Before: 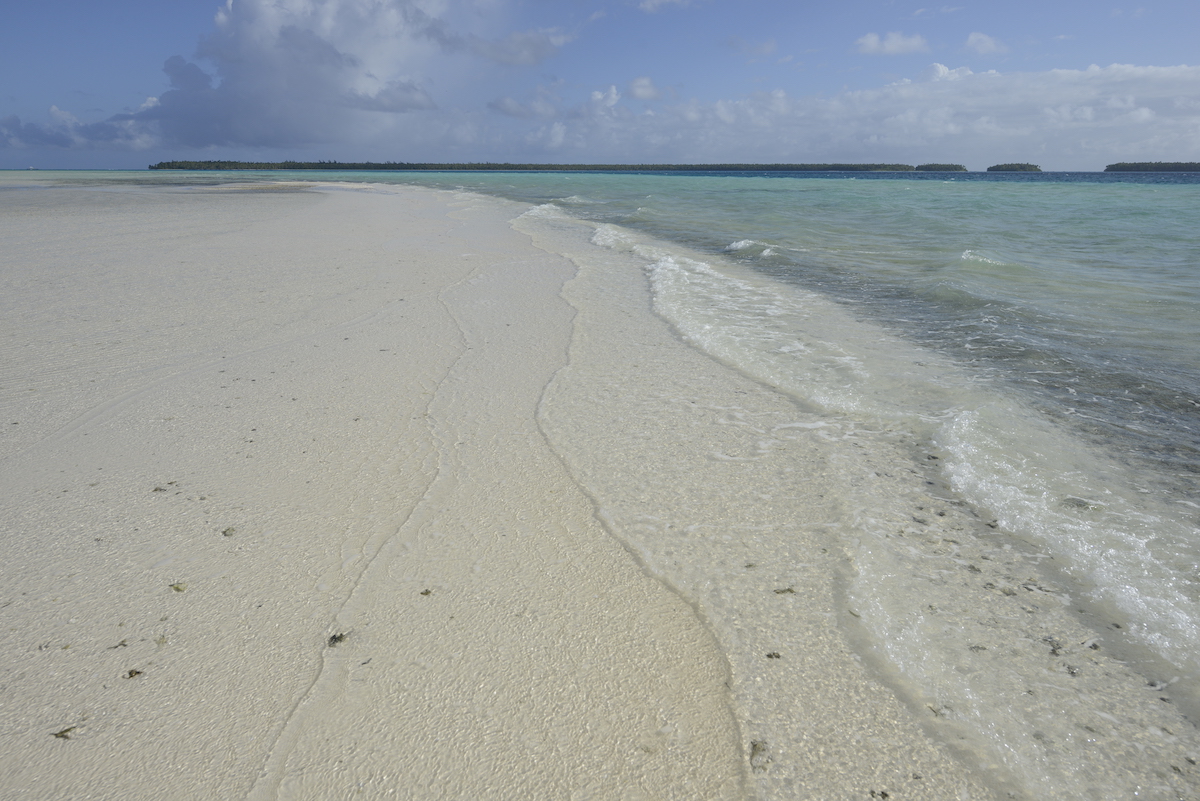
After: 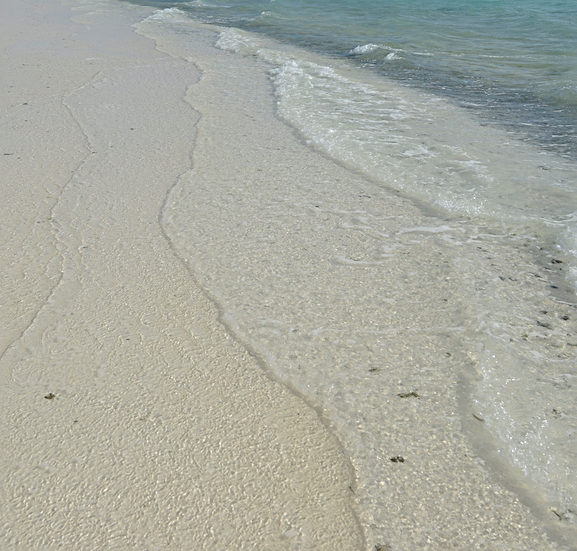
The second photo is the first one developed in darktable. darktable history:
sharpen: on, module defaults
crop: left 31.402%, top 24.59%, right 20.453%, bottom 6.523%
